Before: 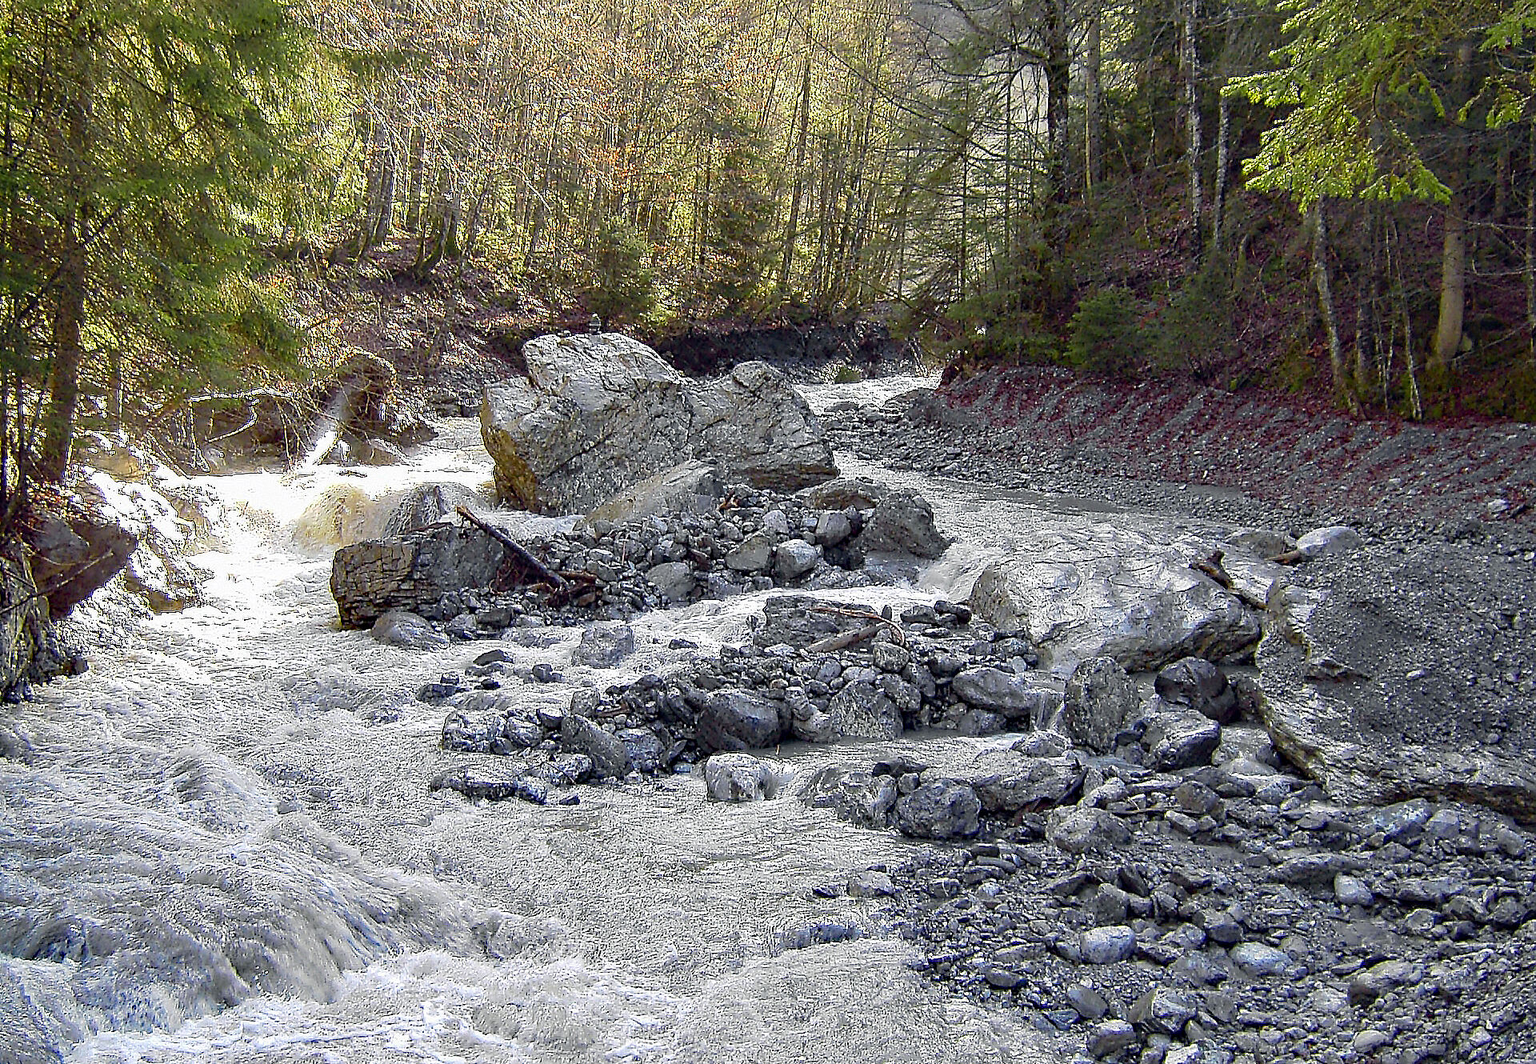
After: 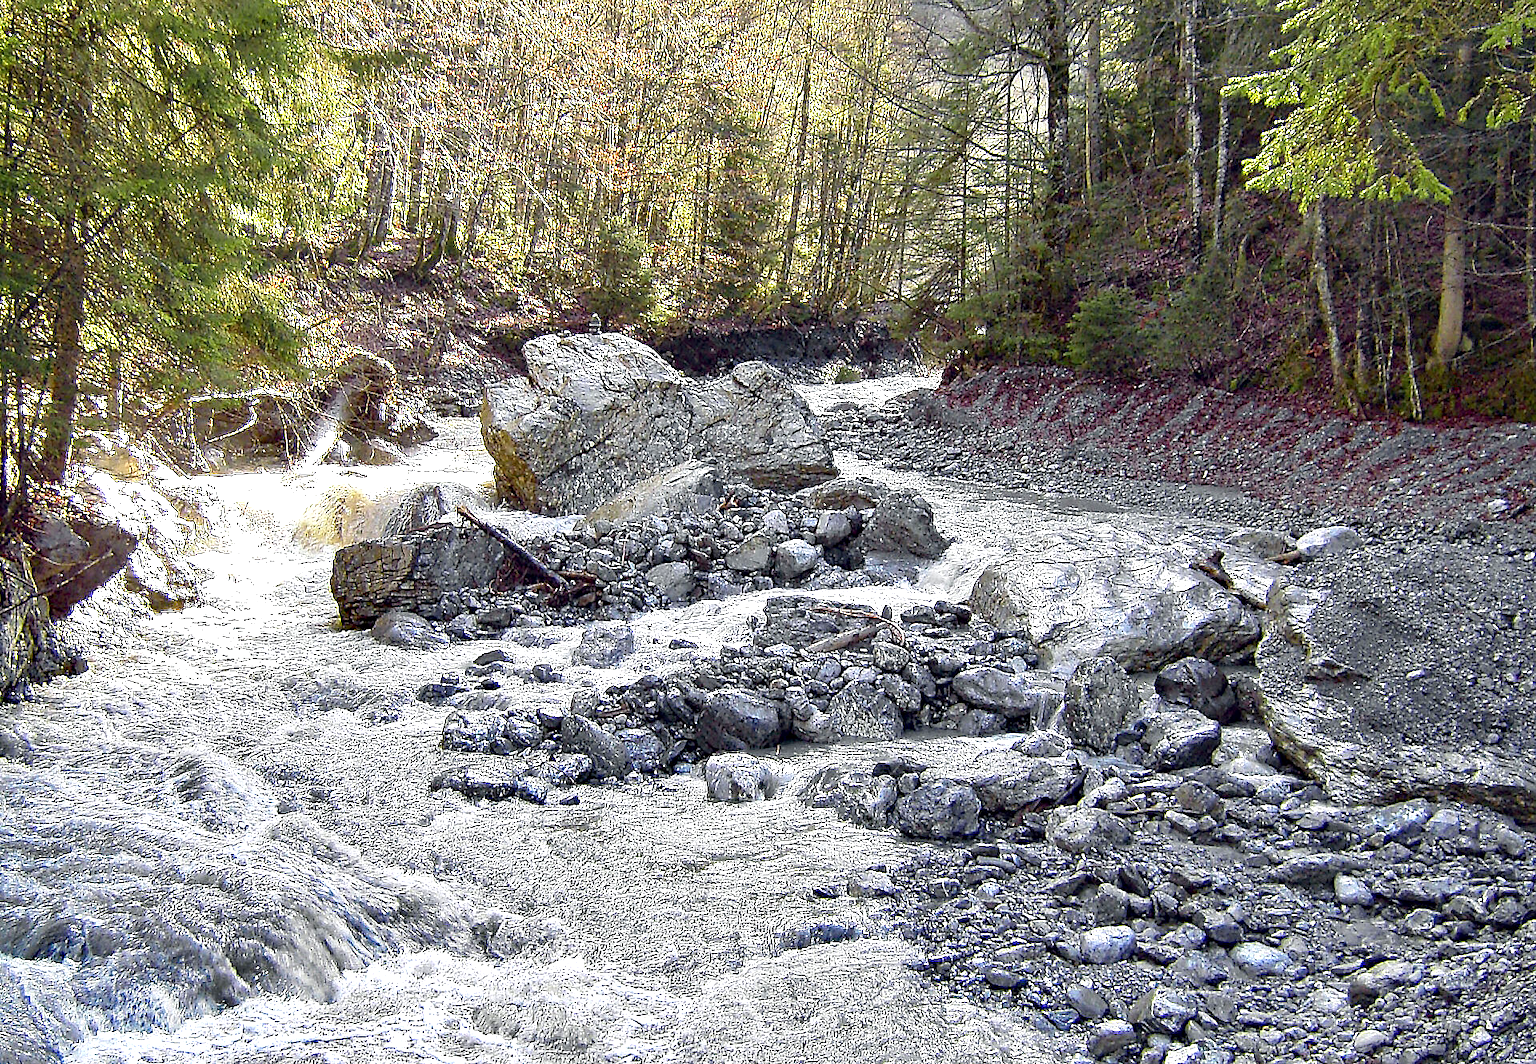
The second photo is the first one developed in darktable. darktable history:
exposure: exposure 0.6 EV, compensate highlight preservation false
shadows and highlights: shadows 12, white point adjustment 1.2, soften with gaussian
local contrast: mode bilateral grid, contrast 20, coarseness 50, detail 130%, midtone range 0.2
